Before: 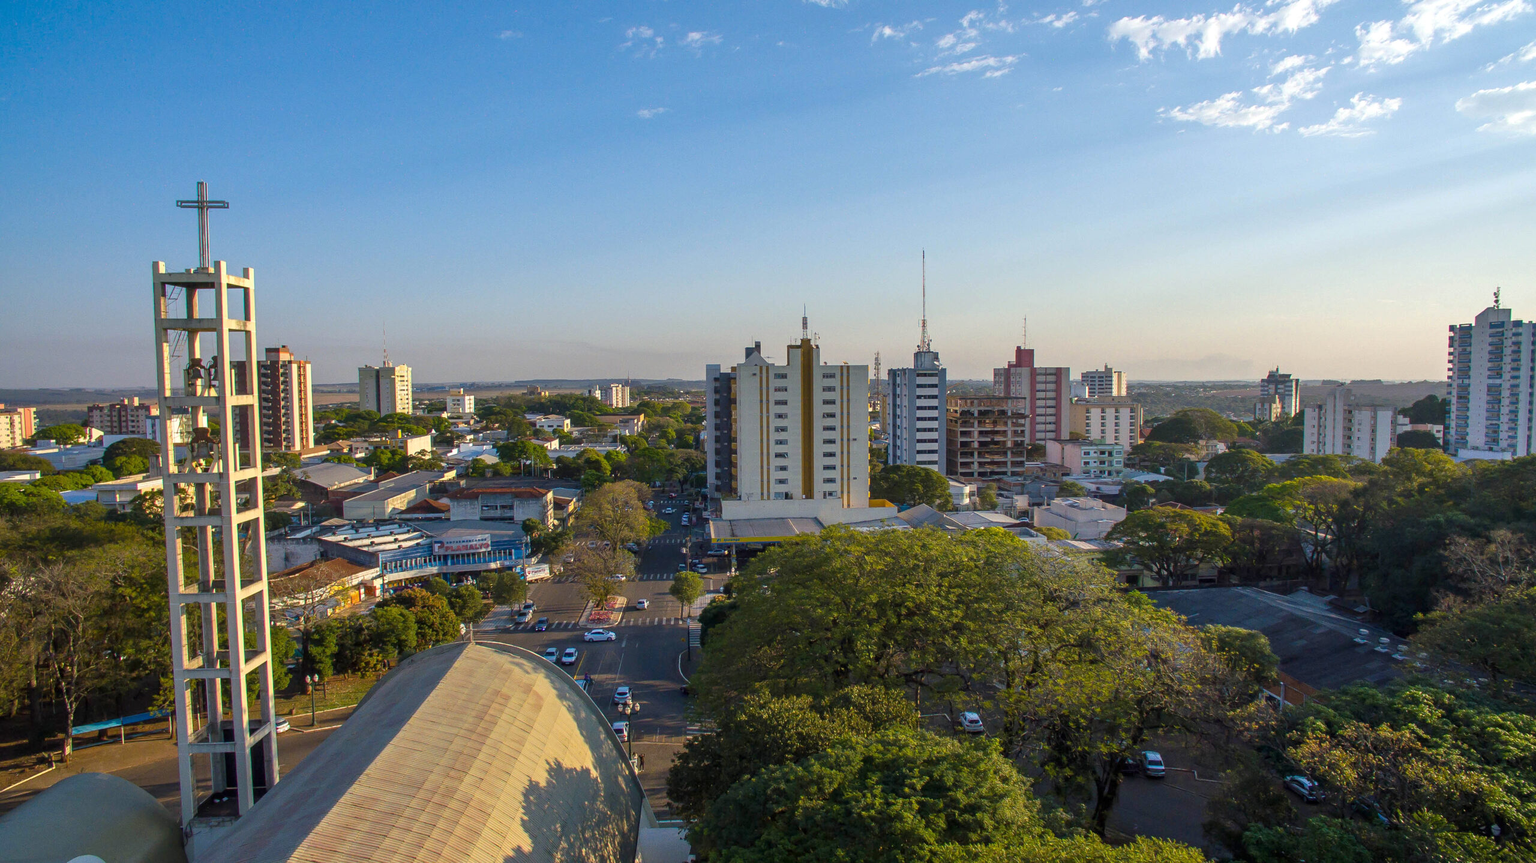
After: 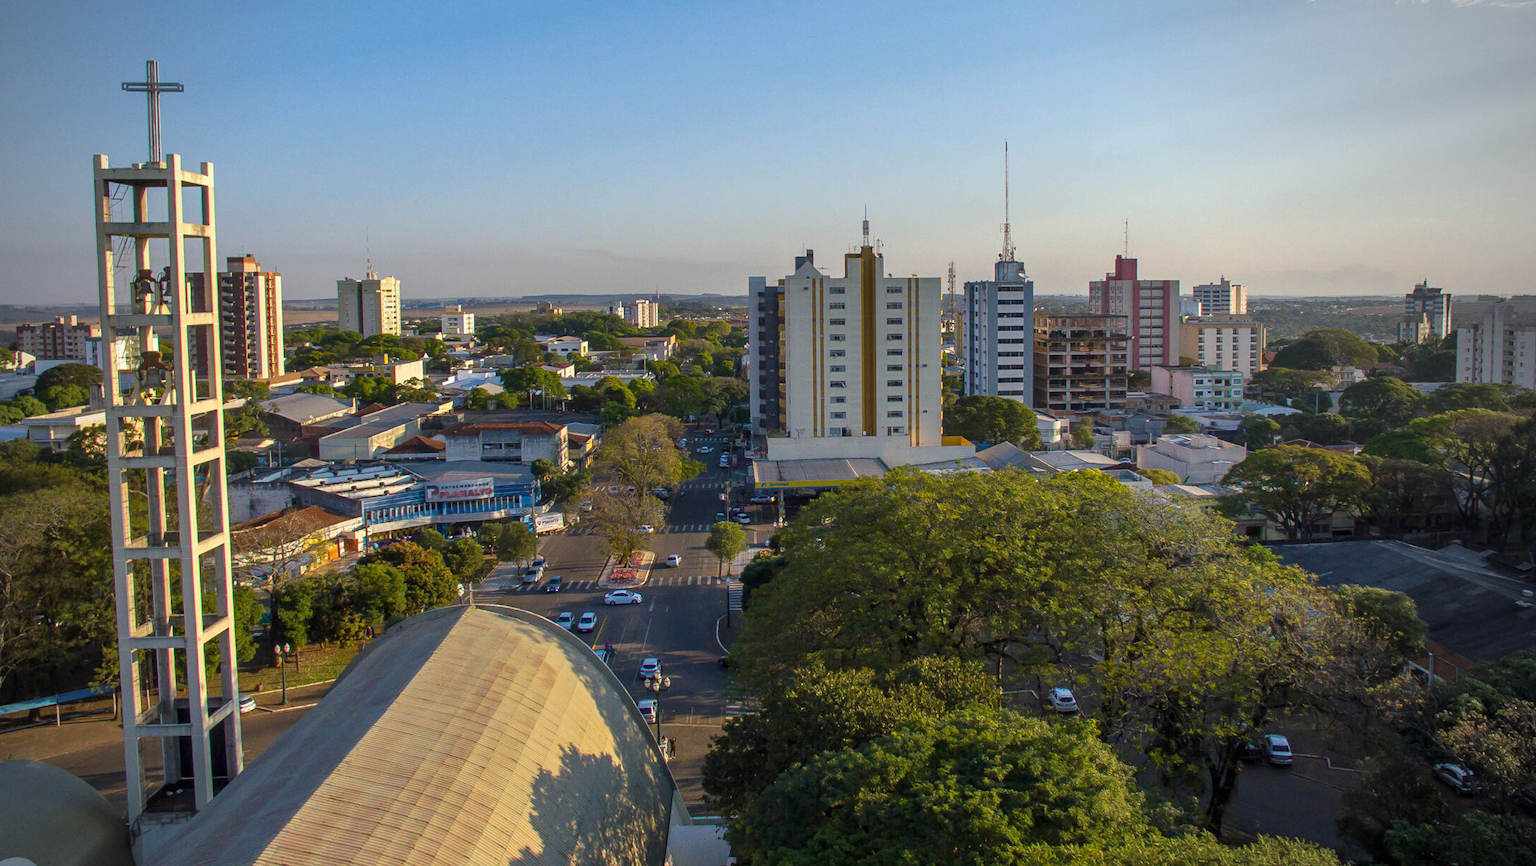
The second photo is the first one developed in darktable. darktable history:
crop and rotate: left 4.823%, top 15.193%, right 10.69%
sharpen: radius 2.929, amount 0.869, threshold 47.516
vignetting: fall-off start 71.77%, center (-0.081, 0.066)
